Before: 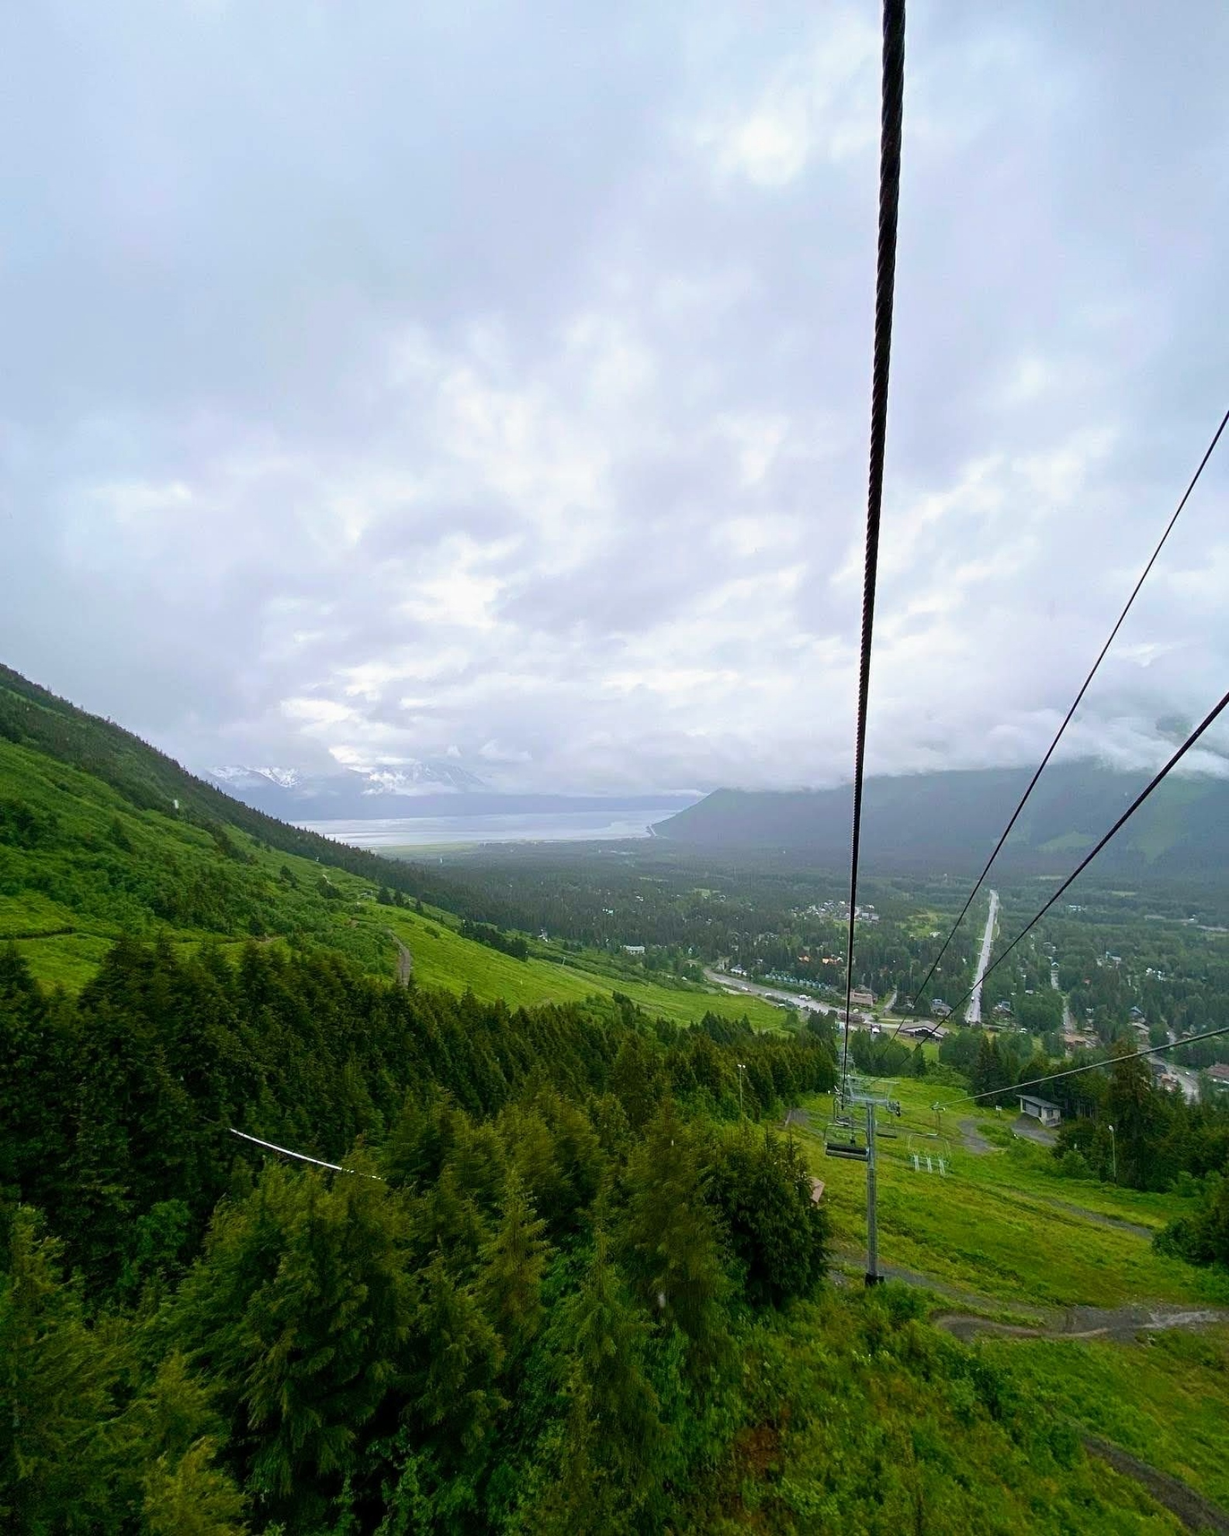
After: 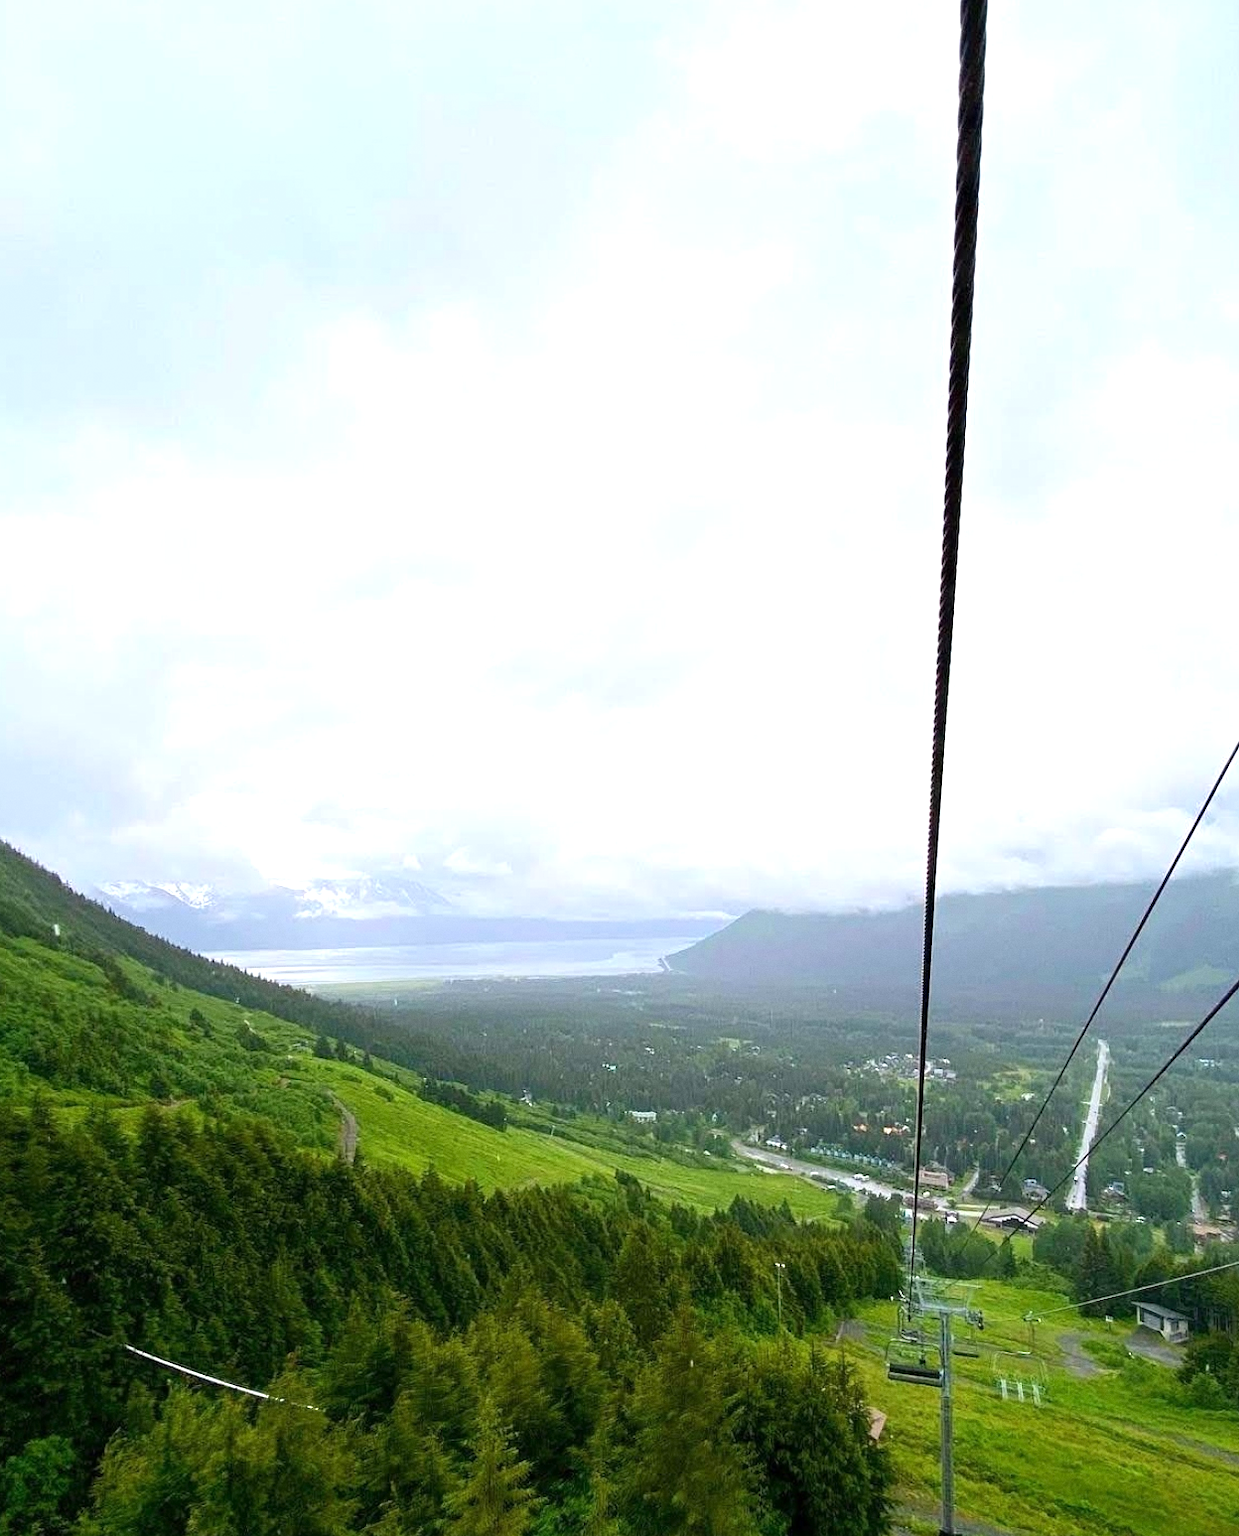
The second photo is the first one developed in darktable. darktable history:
crop and rotate: left 10.77%, top 5.1%, right 10.41%, bottom 16.76%
exposure: exposure 0.6 EV, compensate highlight preservation false
white balance: red 1, blue 1
grain: coarseness 0.09 ISO, strength 10%
